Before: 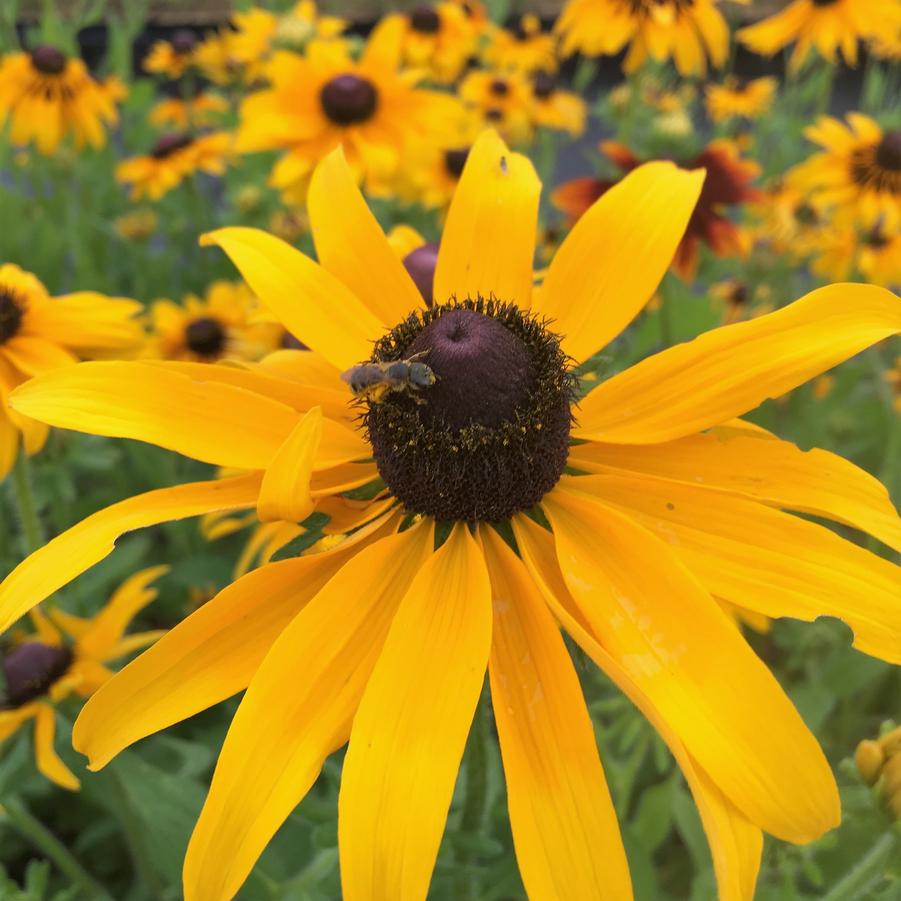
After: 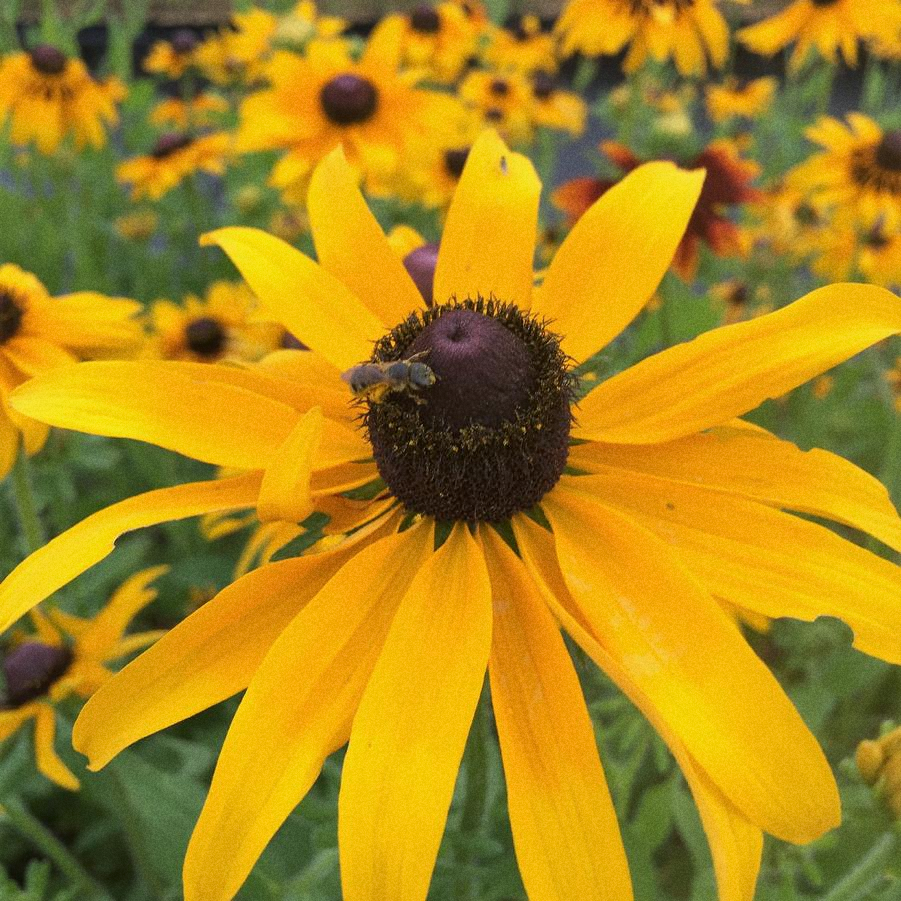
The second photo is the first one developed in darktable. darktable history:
grain: coarseness 22.88 ISO
white balance: red 0.988, blue 1.017
